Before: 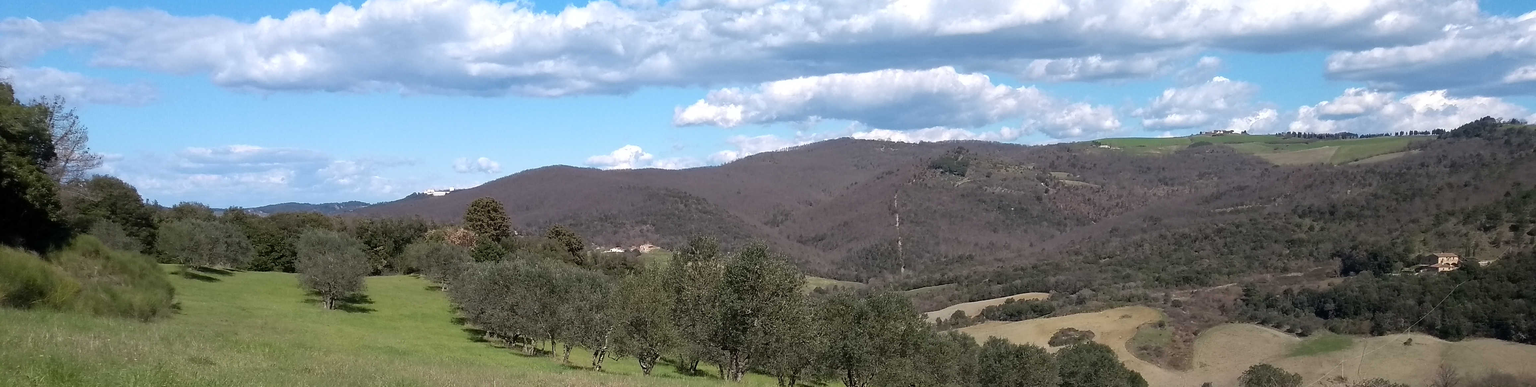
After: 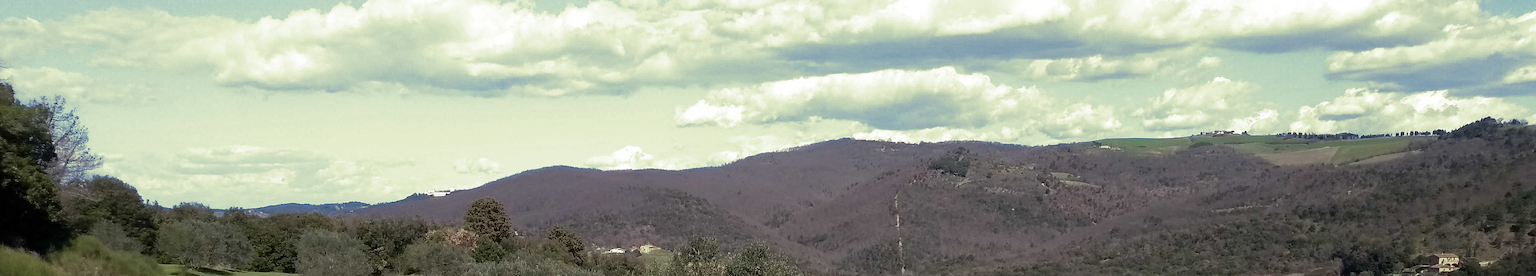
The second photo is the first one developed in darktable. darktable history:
split-toning: shadows › hue 290.82°, shadows › saturation 0.34, highlights › saturation 0.38, balance 0, compress 50%
crop: bottom 28.576%
